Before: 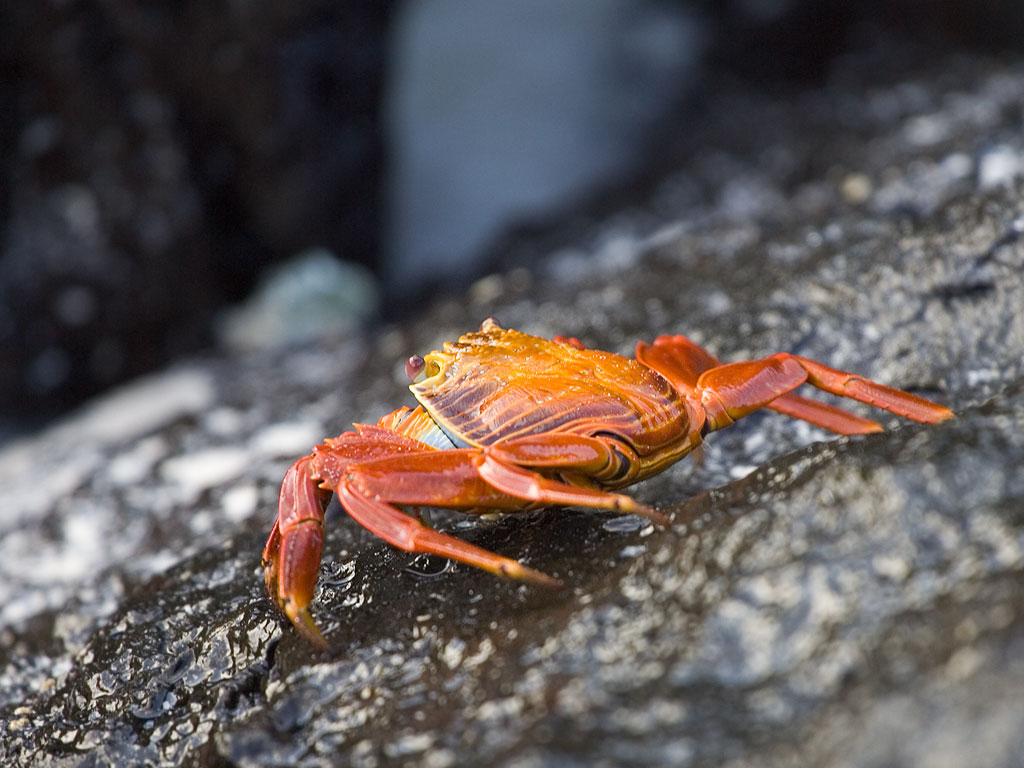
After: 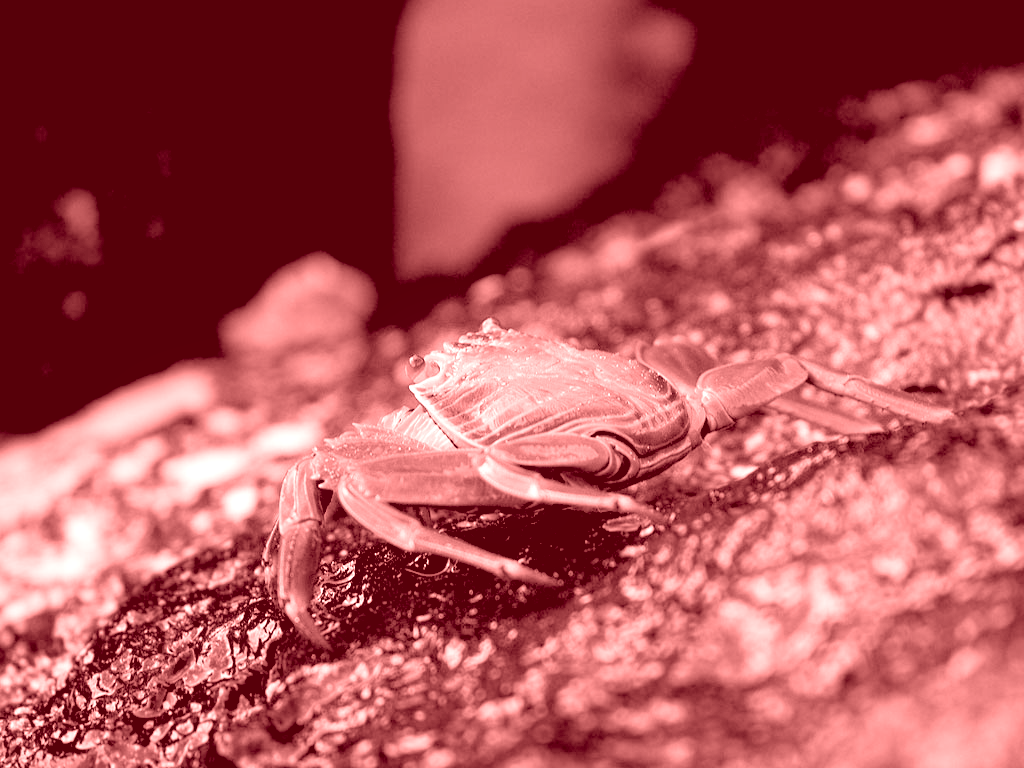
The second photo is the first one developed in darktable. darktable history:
colorize: saturation 60%, source mix 100%
bloom: size 9%, threshold 100%, strength 7%
rgb levels: levels [[0.029, 0.461, 0.922], [0, 0.5, 1], [0, 0.5, 1]]
